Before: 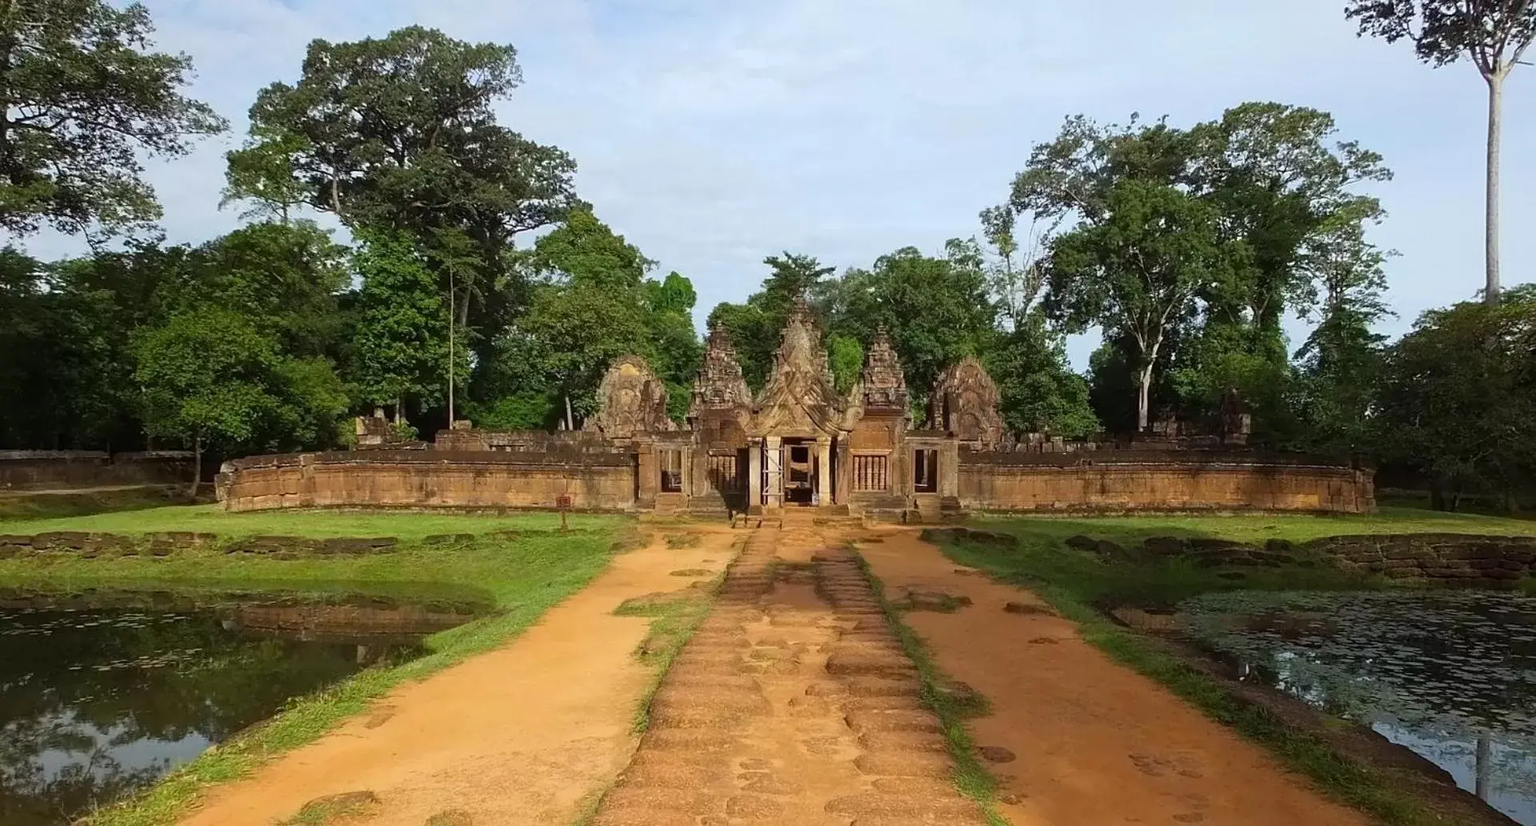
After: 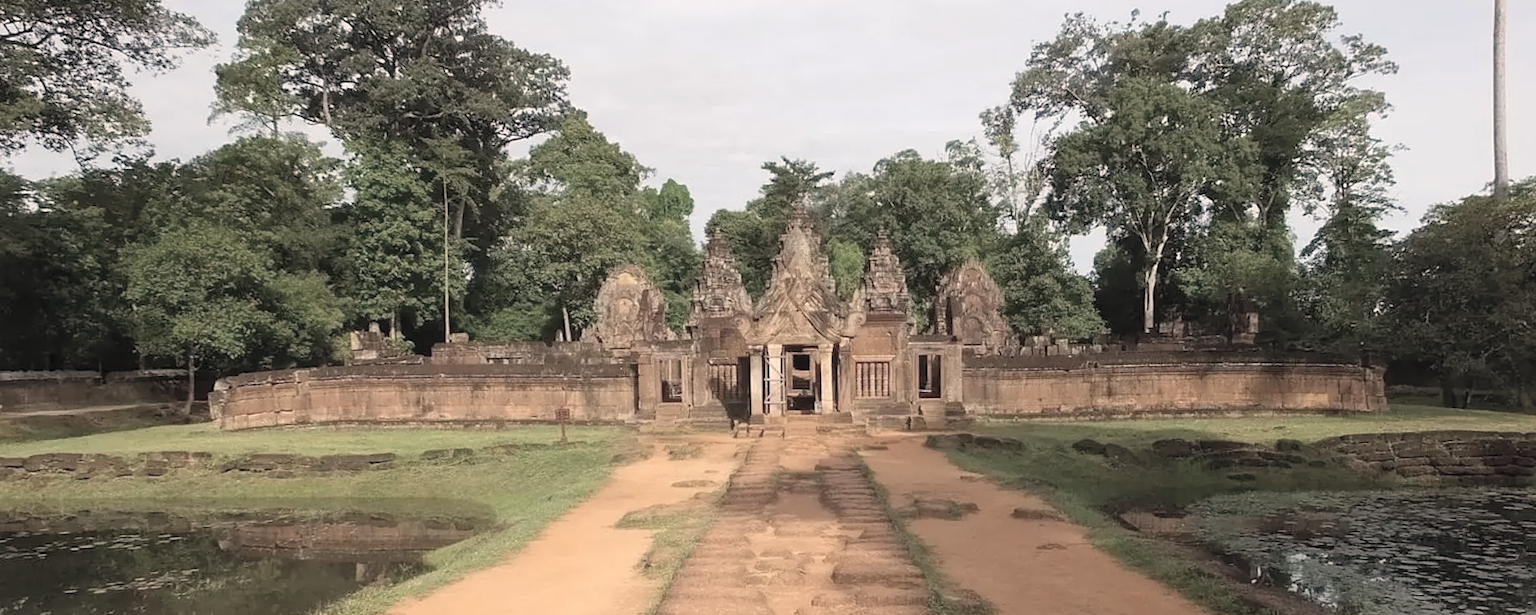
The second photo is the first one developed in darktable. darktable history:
crop: top 11.038%, bottom 13.962%
white balance: red 1.127, blue 0.943
rotate and perspective: rotation -1°, crop left 0.011, crop right 0.989, crop top 0.025, crop bottom 0.975
contrast brightness saturation: brightness 0.18, saturation -0.5
